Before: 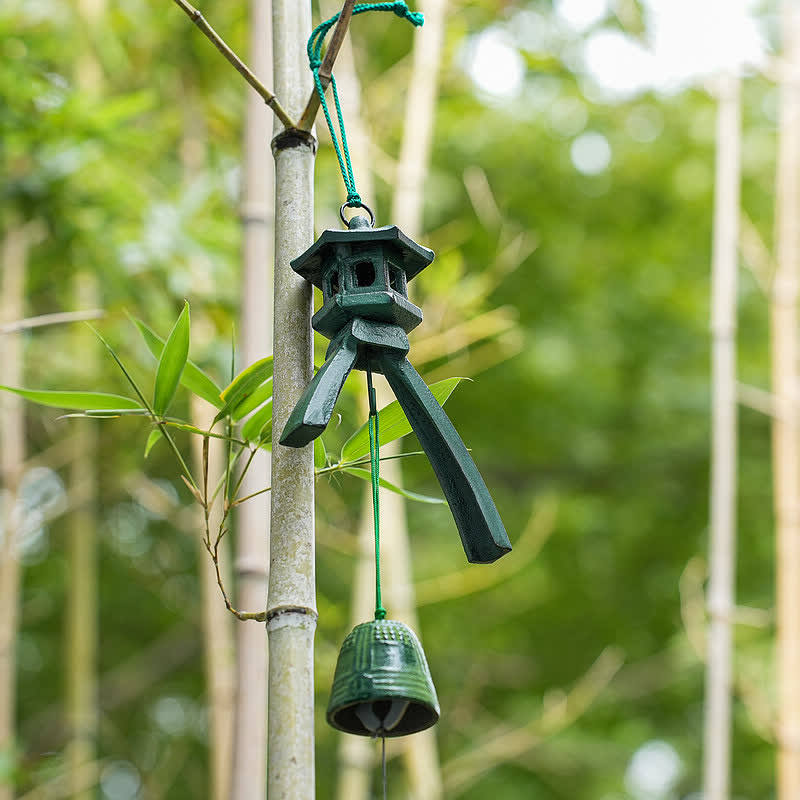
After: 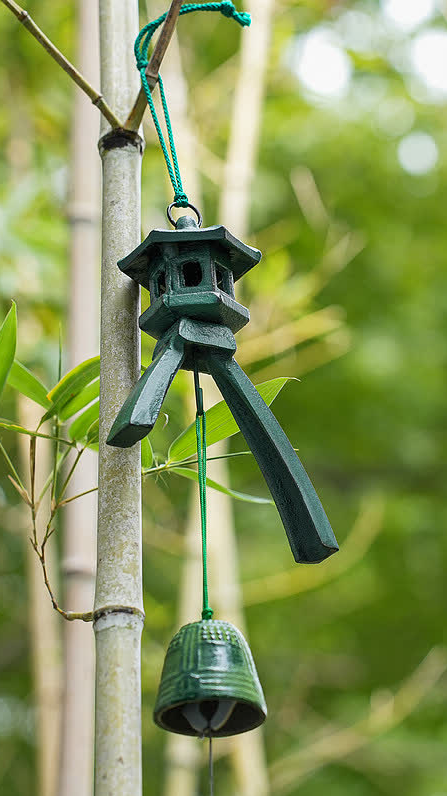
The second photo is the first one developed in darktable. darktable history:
crop: left 21.674%, right 22.086%
tone equalizer: -7 EV 0.18 EV, -6 EV 0.12 EV, -5 EV 0.08 EV, -4 EV 0.04 EV, -2 EV -0.02 EV, -1 EV -0.04 EV, +0 EV -0.06 EV, luminance estimator HSV value / RGB max
